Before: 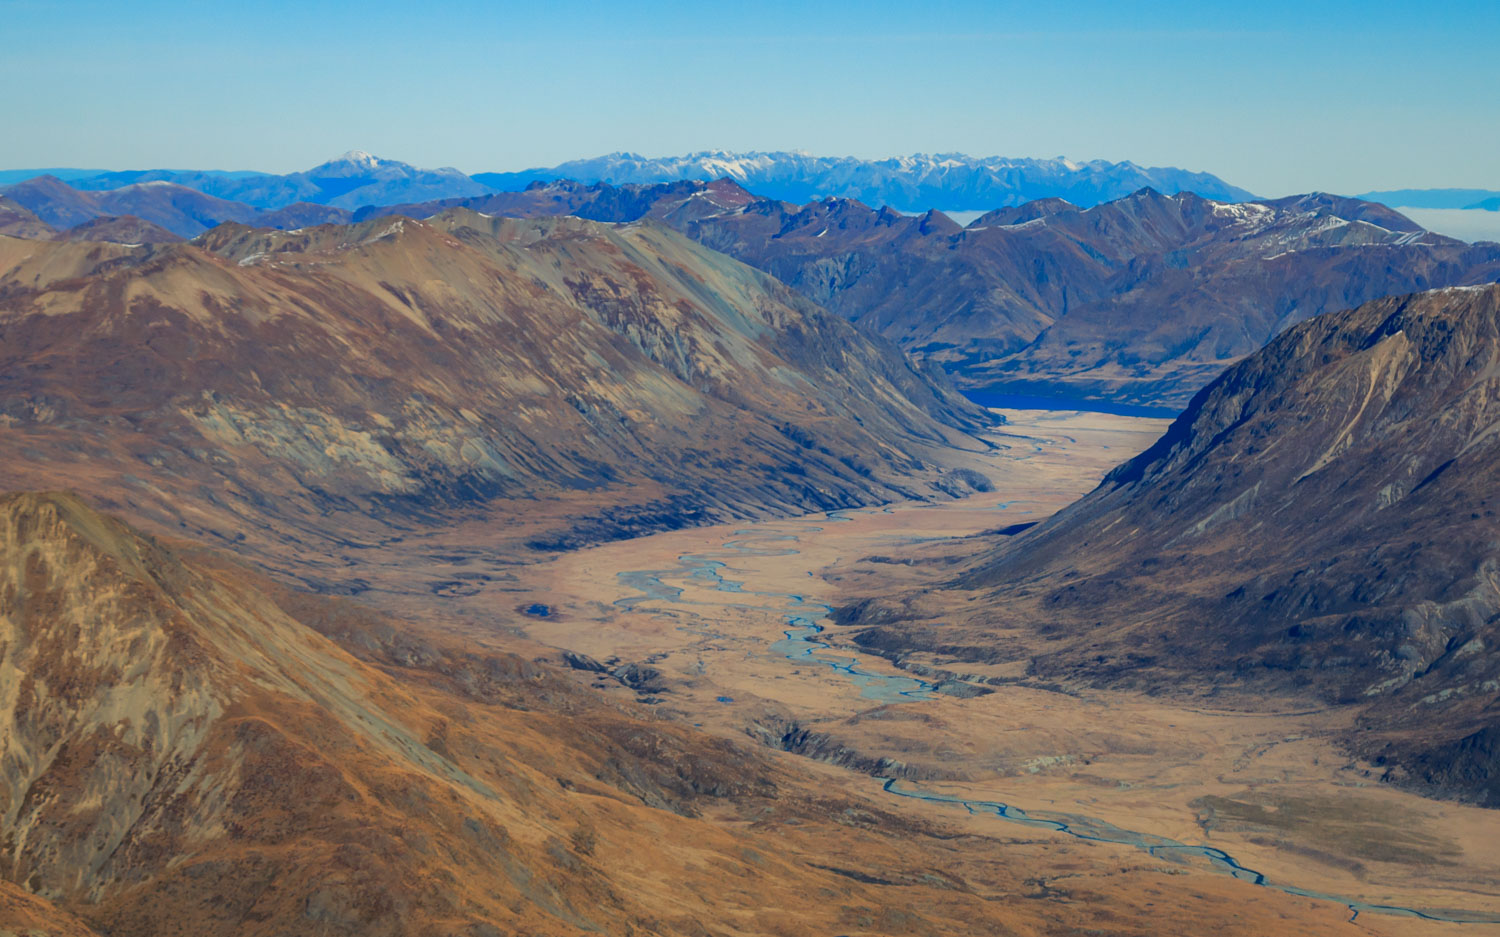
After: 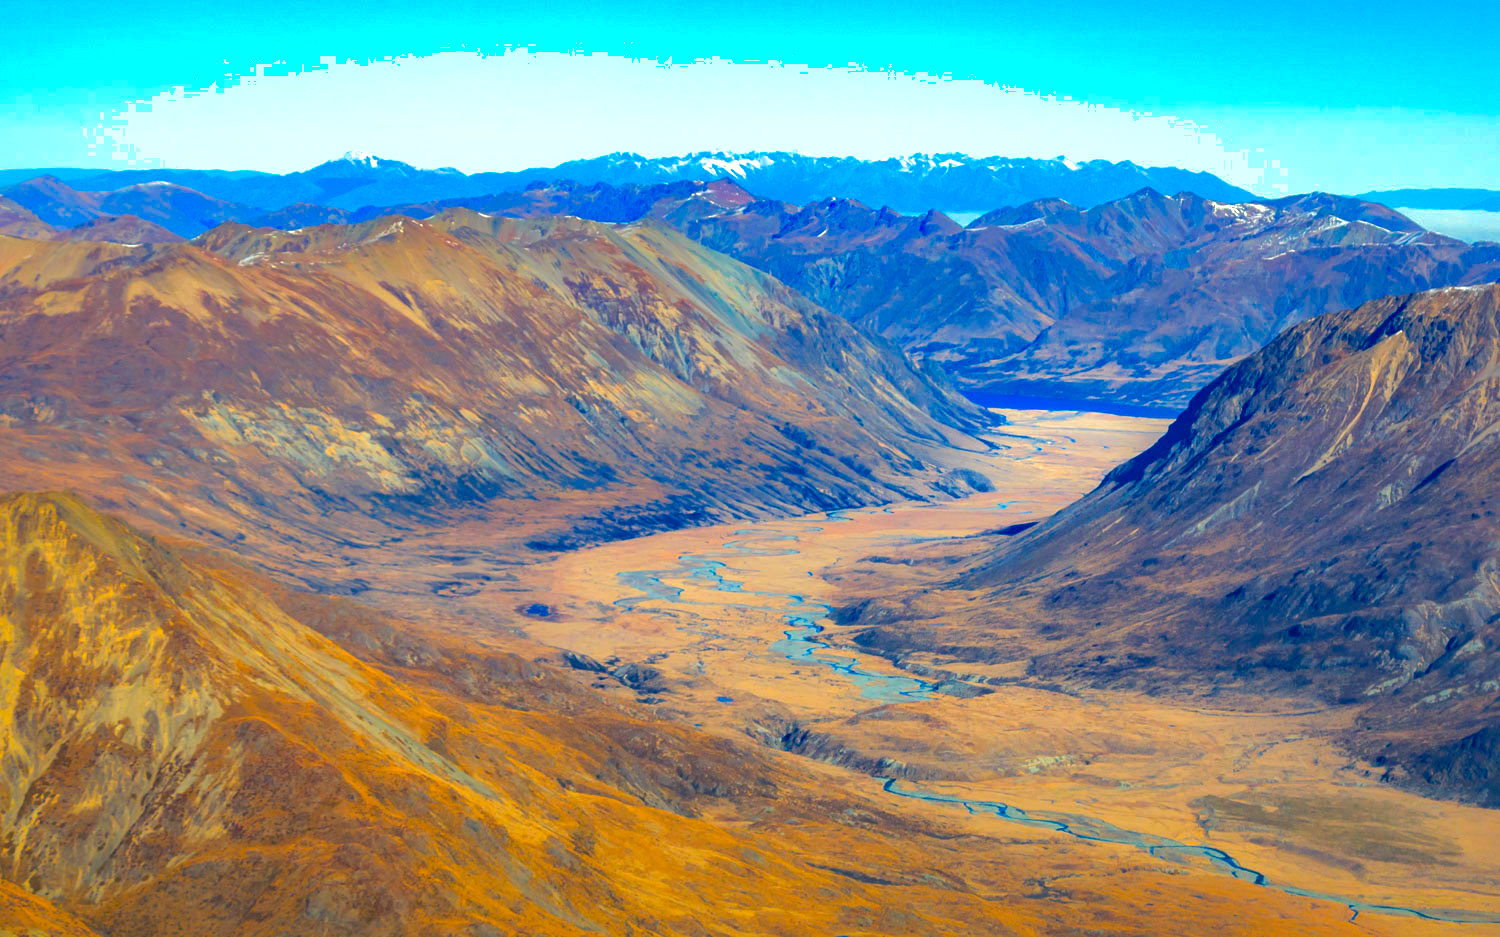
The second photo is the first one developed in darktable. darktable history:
shadows and highlights: shadows 40, highlights -60
color balance rgb: linear chroma grading › global chroma 10%, perceptual saturation grading › global saturation 40%, perceptual brilliance grading › global brilliance 30%, global vibrance 20%
